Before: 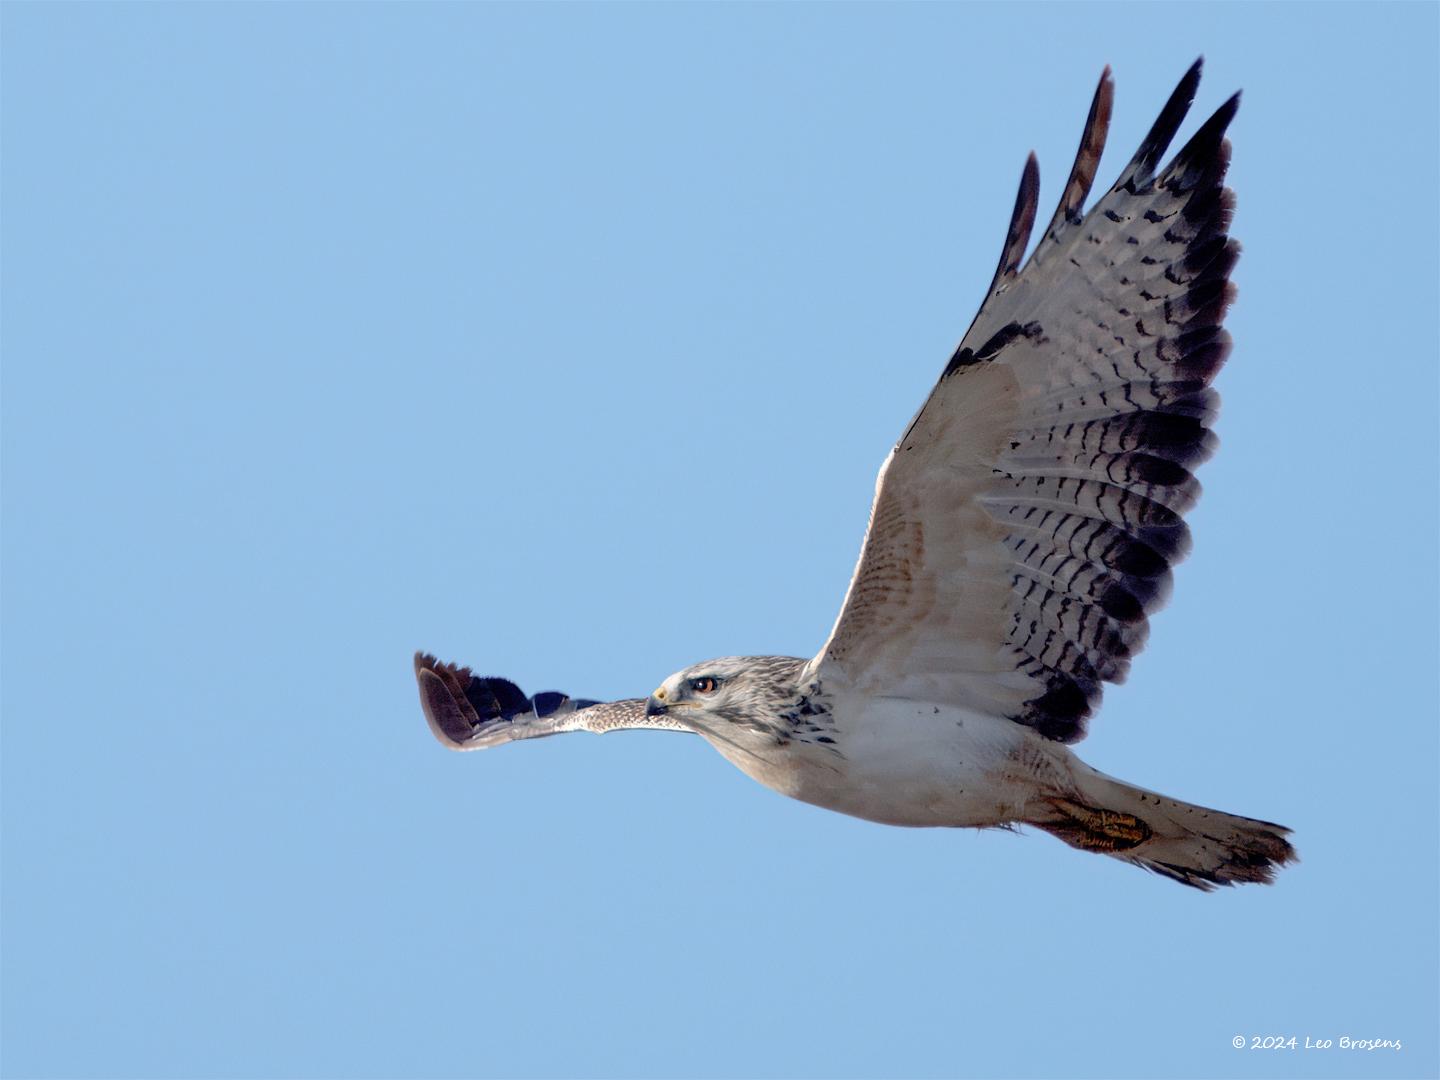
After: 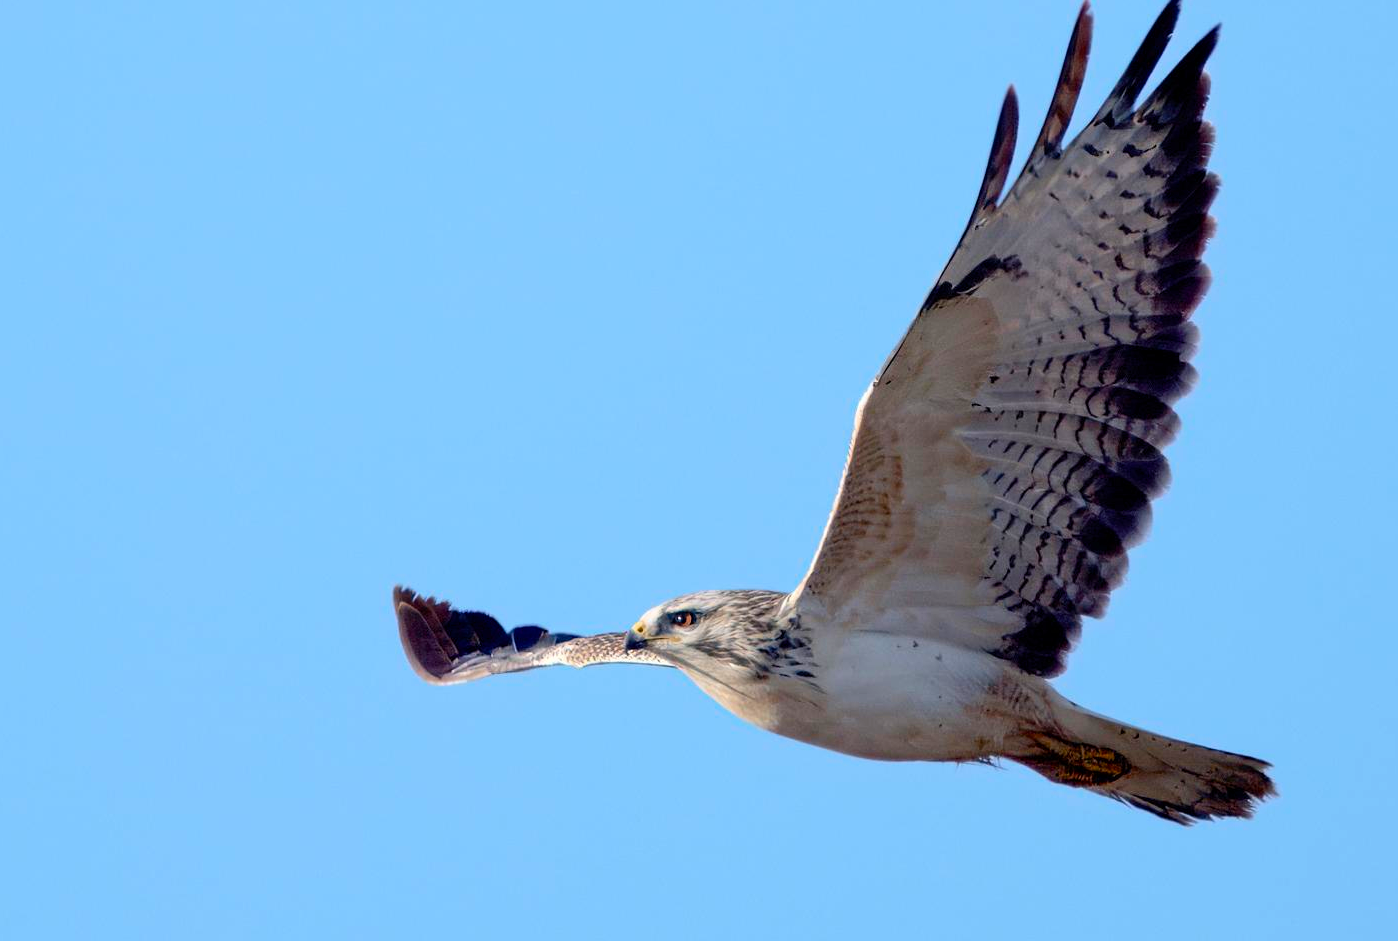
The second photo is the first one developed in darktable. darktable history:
contrast brightness saturation: contrast 0.14
crop: left 1.507%, top 6.147%, right 1.379%, bottom 6.637%
color balance rgb: perceptual saturation grading › global saturation 30%, global vibrance 30%
